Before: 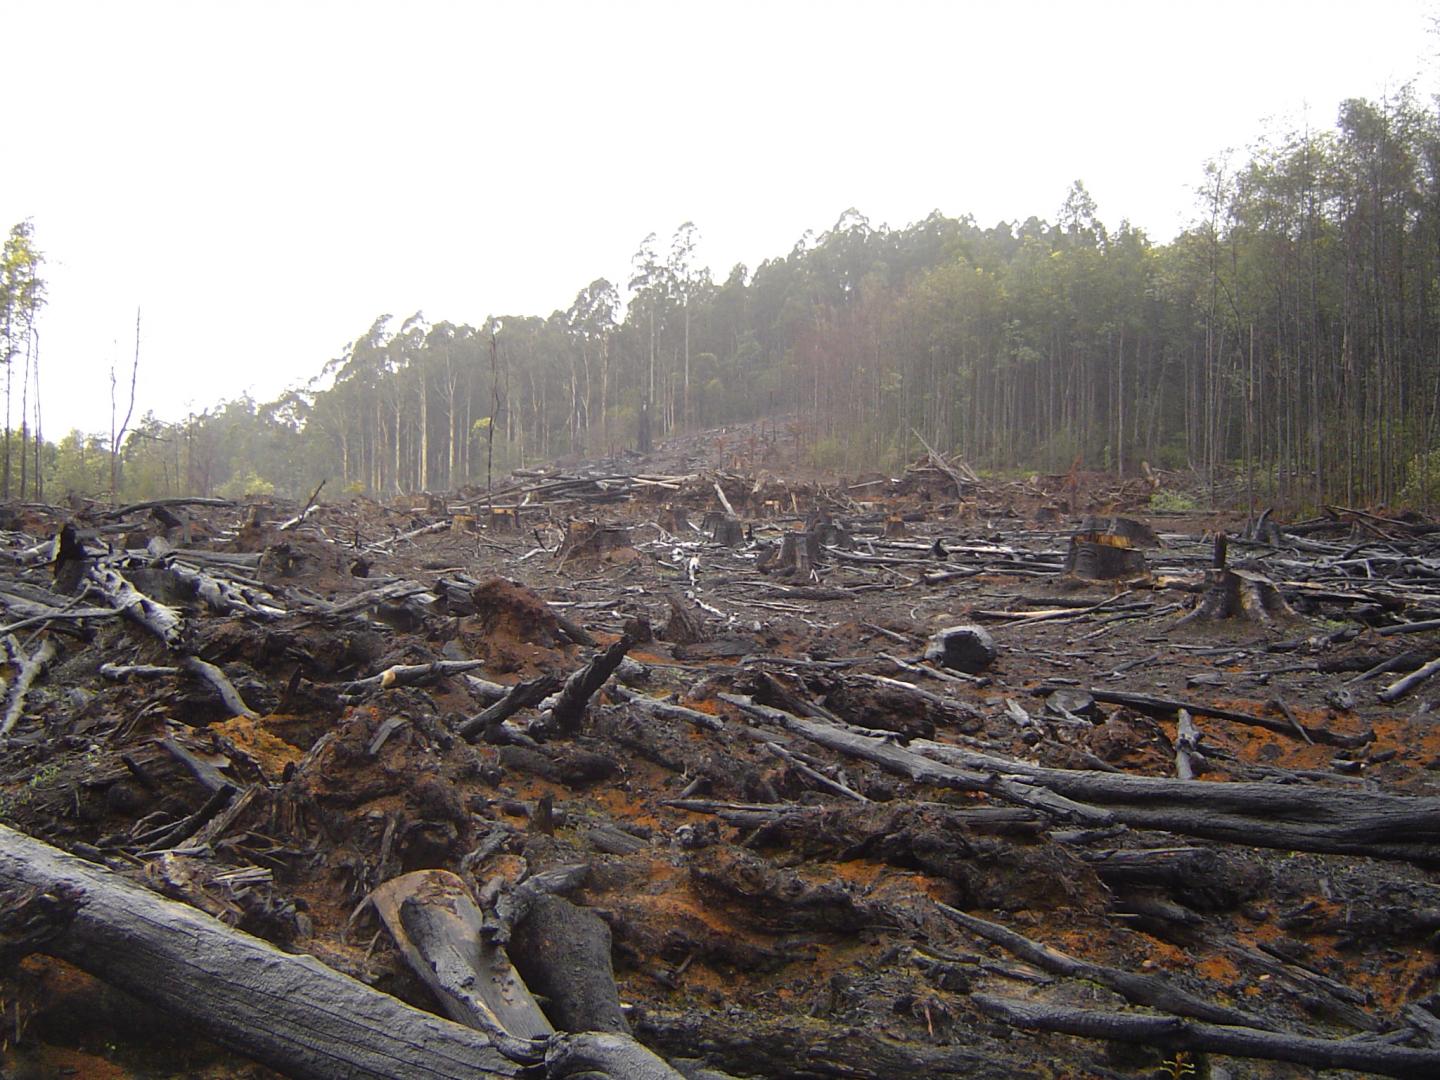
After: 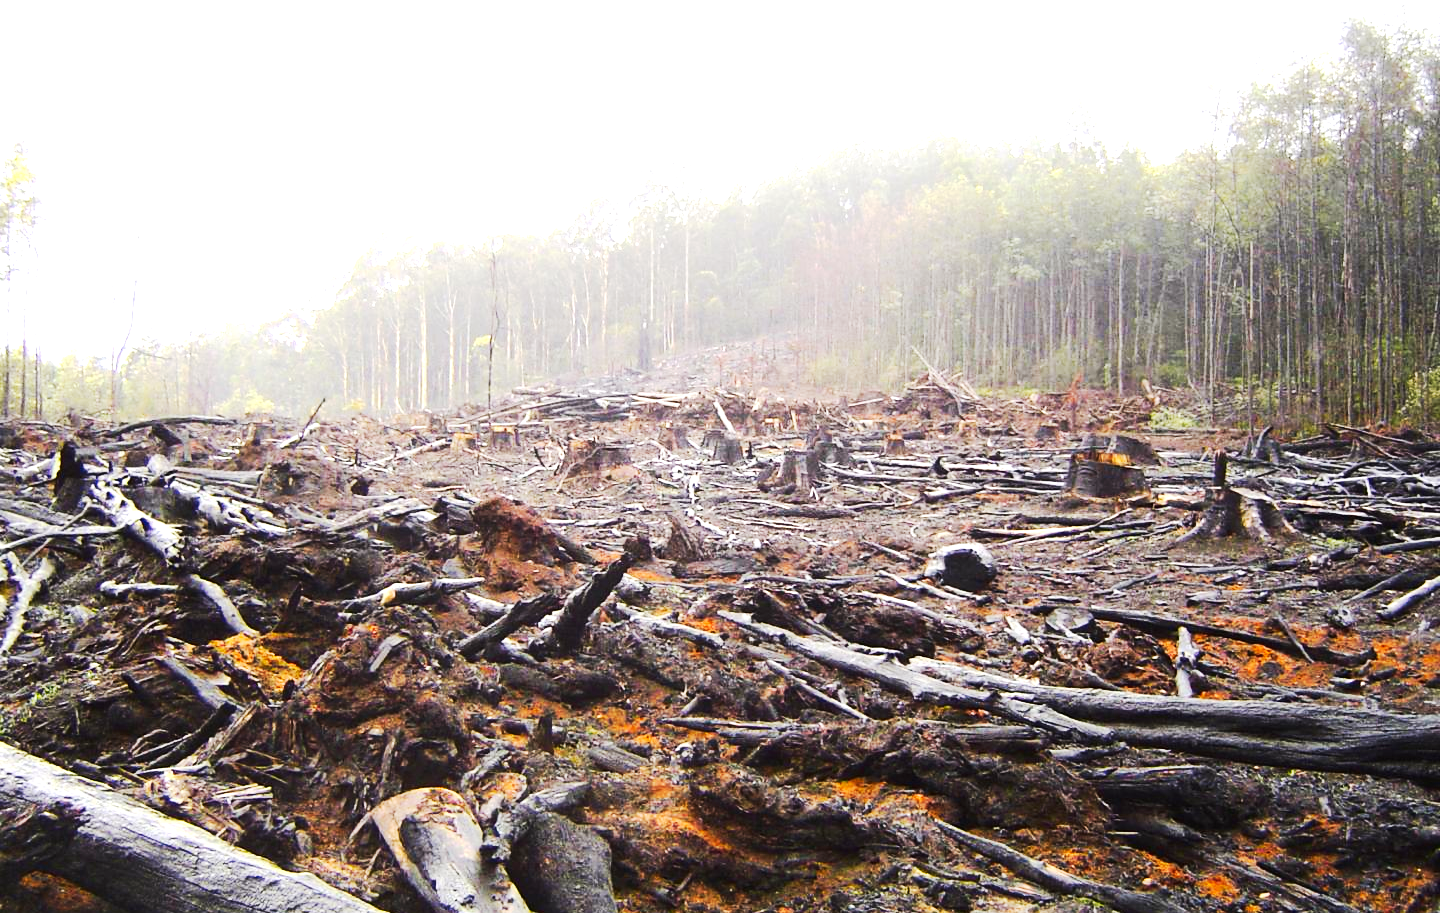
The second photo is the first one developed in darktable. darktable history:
exposure: black level correction 0.001, exposure 1.314 EV, compensate highlight preservation false
crop: top 7.593%, bottom 7.87%
tone curve: curves: ch0 [(0, 0) (0.003, 0.023) (0.011, 0.024) (0.025, 0.026) (0.044, 0.035) (0.069, 0.05) (0.1, 0.071) (0.136, 0.098) (0.177, 0.135) (0.224, 0.172) (0.277, 0.227) (0.335, 0.296) (0.399, 0.372) (0.468, 0.462) (0.543, 0.58) (0.623, 0.697) (0.709, 0.789) (0.801, 0.86) (0.898, 0.918) (1, 1)], preserve colors none
contrast brightness saturation: contrast 0.149, brightness -0.007, saturation 0.104
